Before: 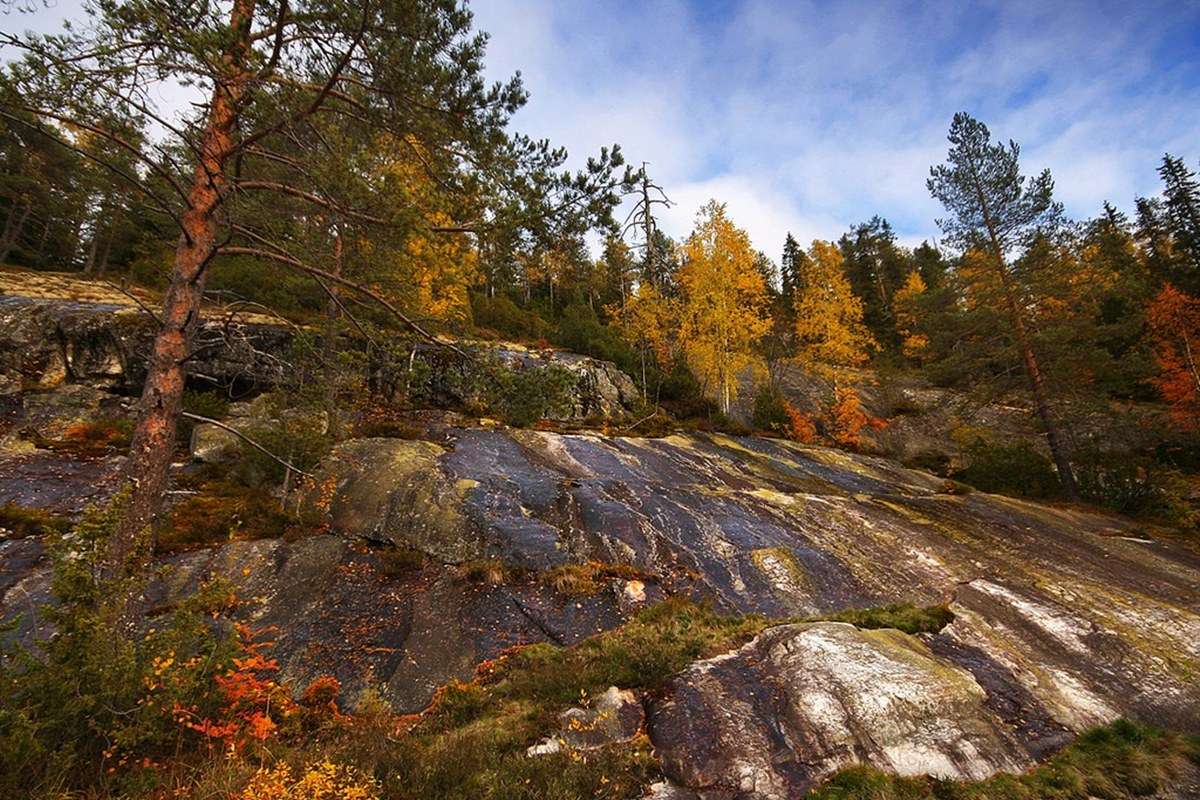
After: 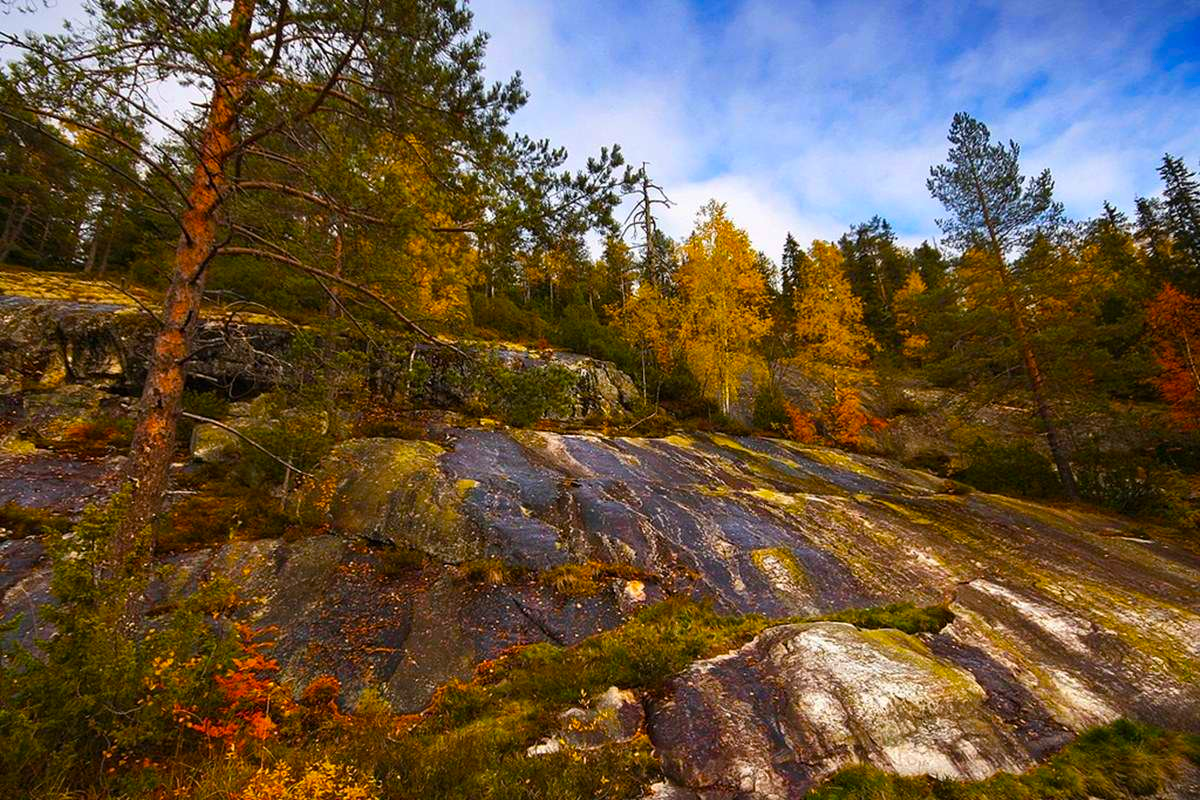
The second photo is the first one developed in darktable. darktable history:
color balance rgb: linear chroma grading › global chroma 15%, perceptual saturation grading › global saturation 30%
